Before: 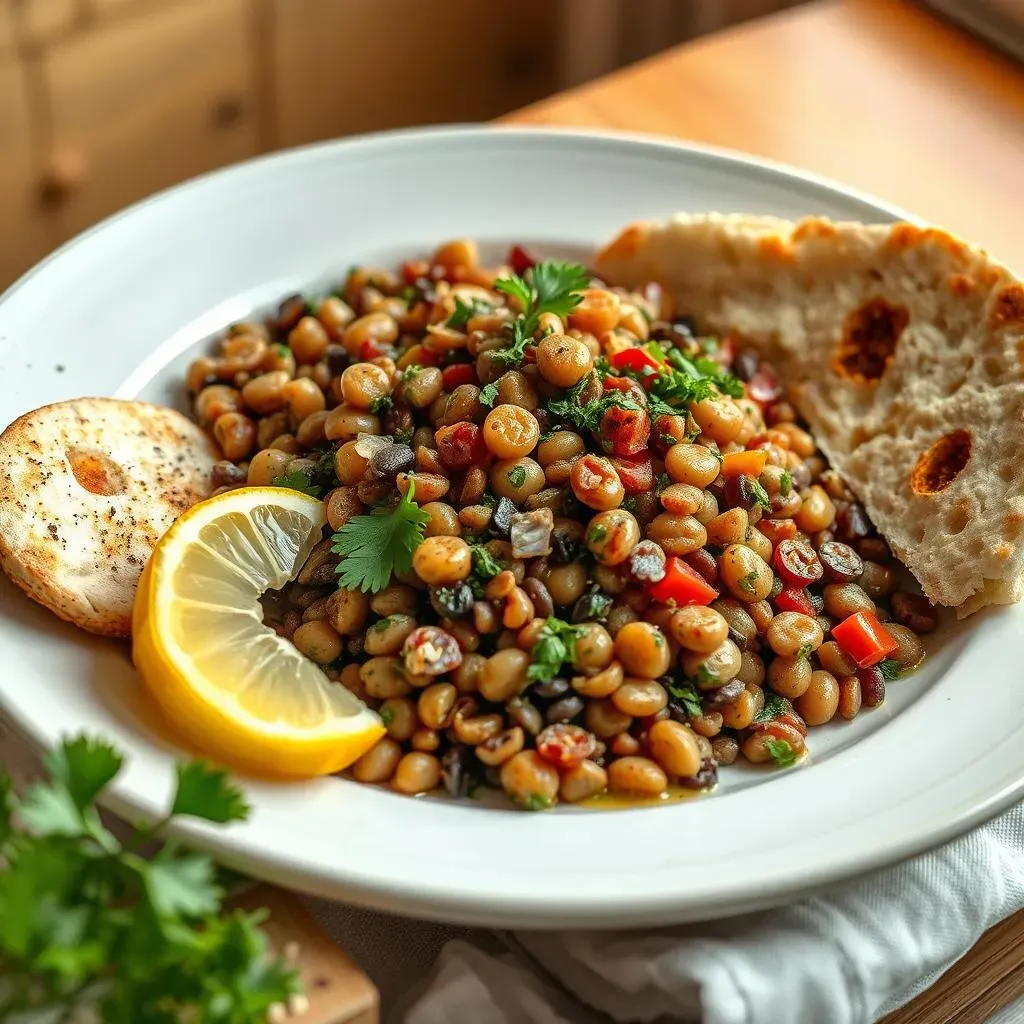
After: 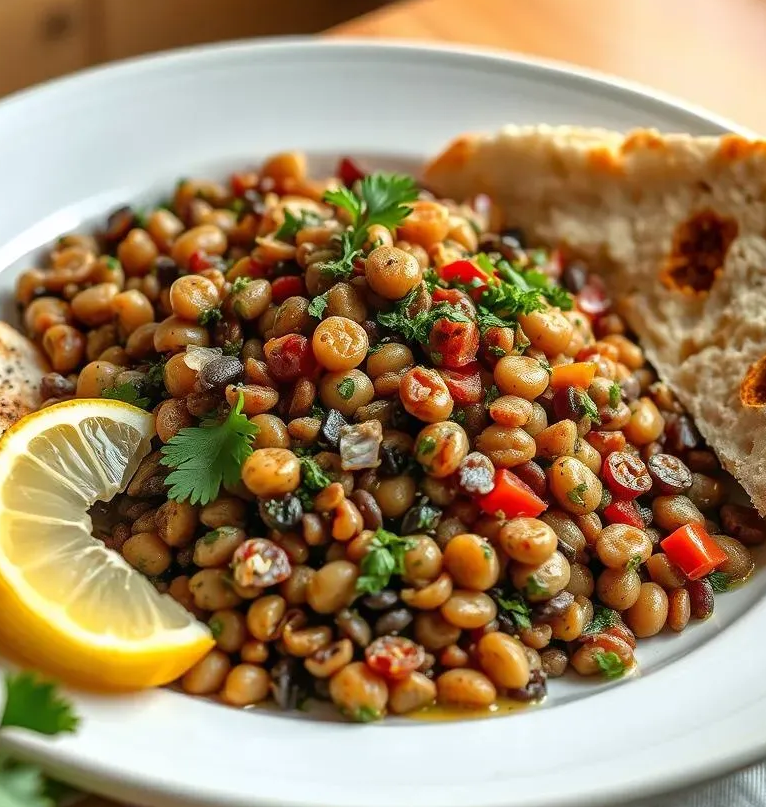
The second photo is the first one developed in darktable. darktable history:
crop: left 16.768%, top 8.653%, right 8.362%, bottom 12.485%
white balance: red 1.004, blue 1.024
